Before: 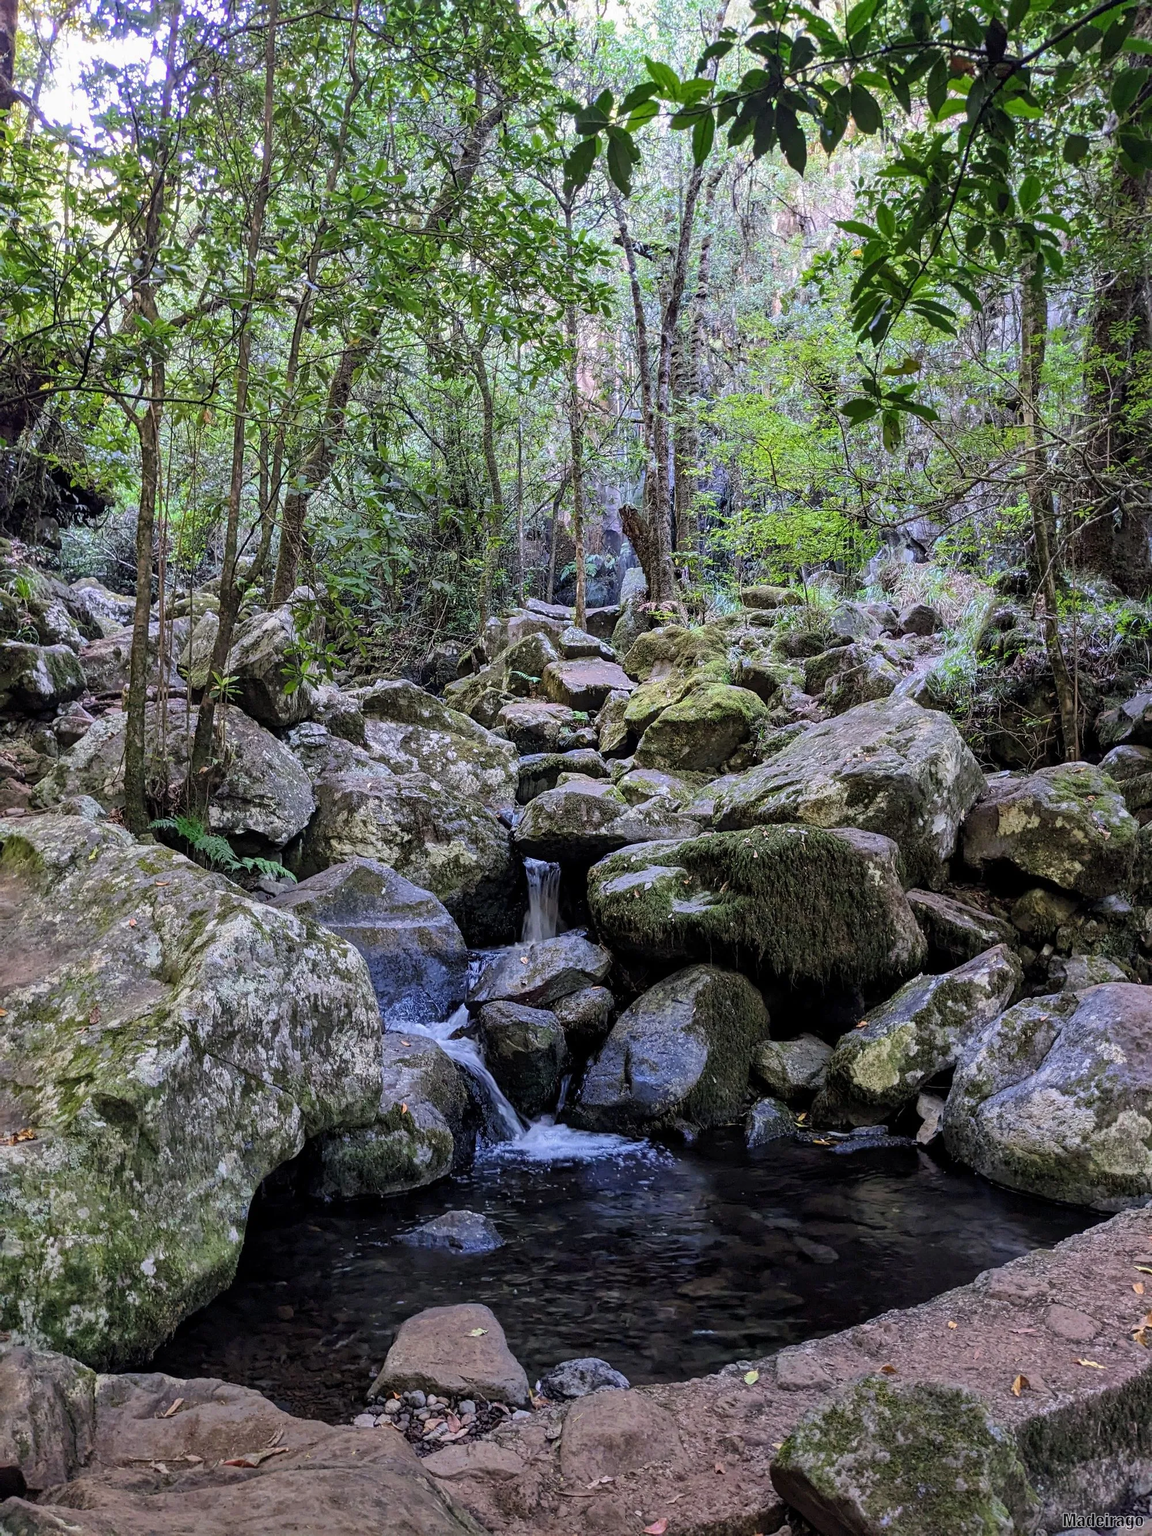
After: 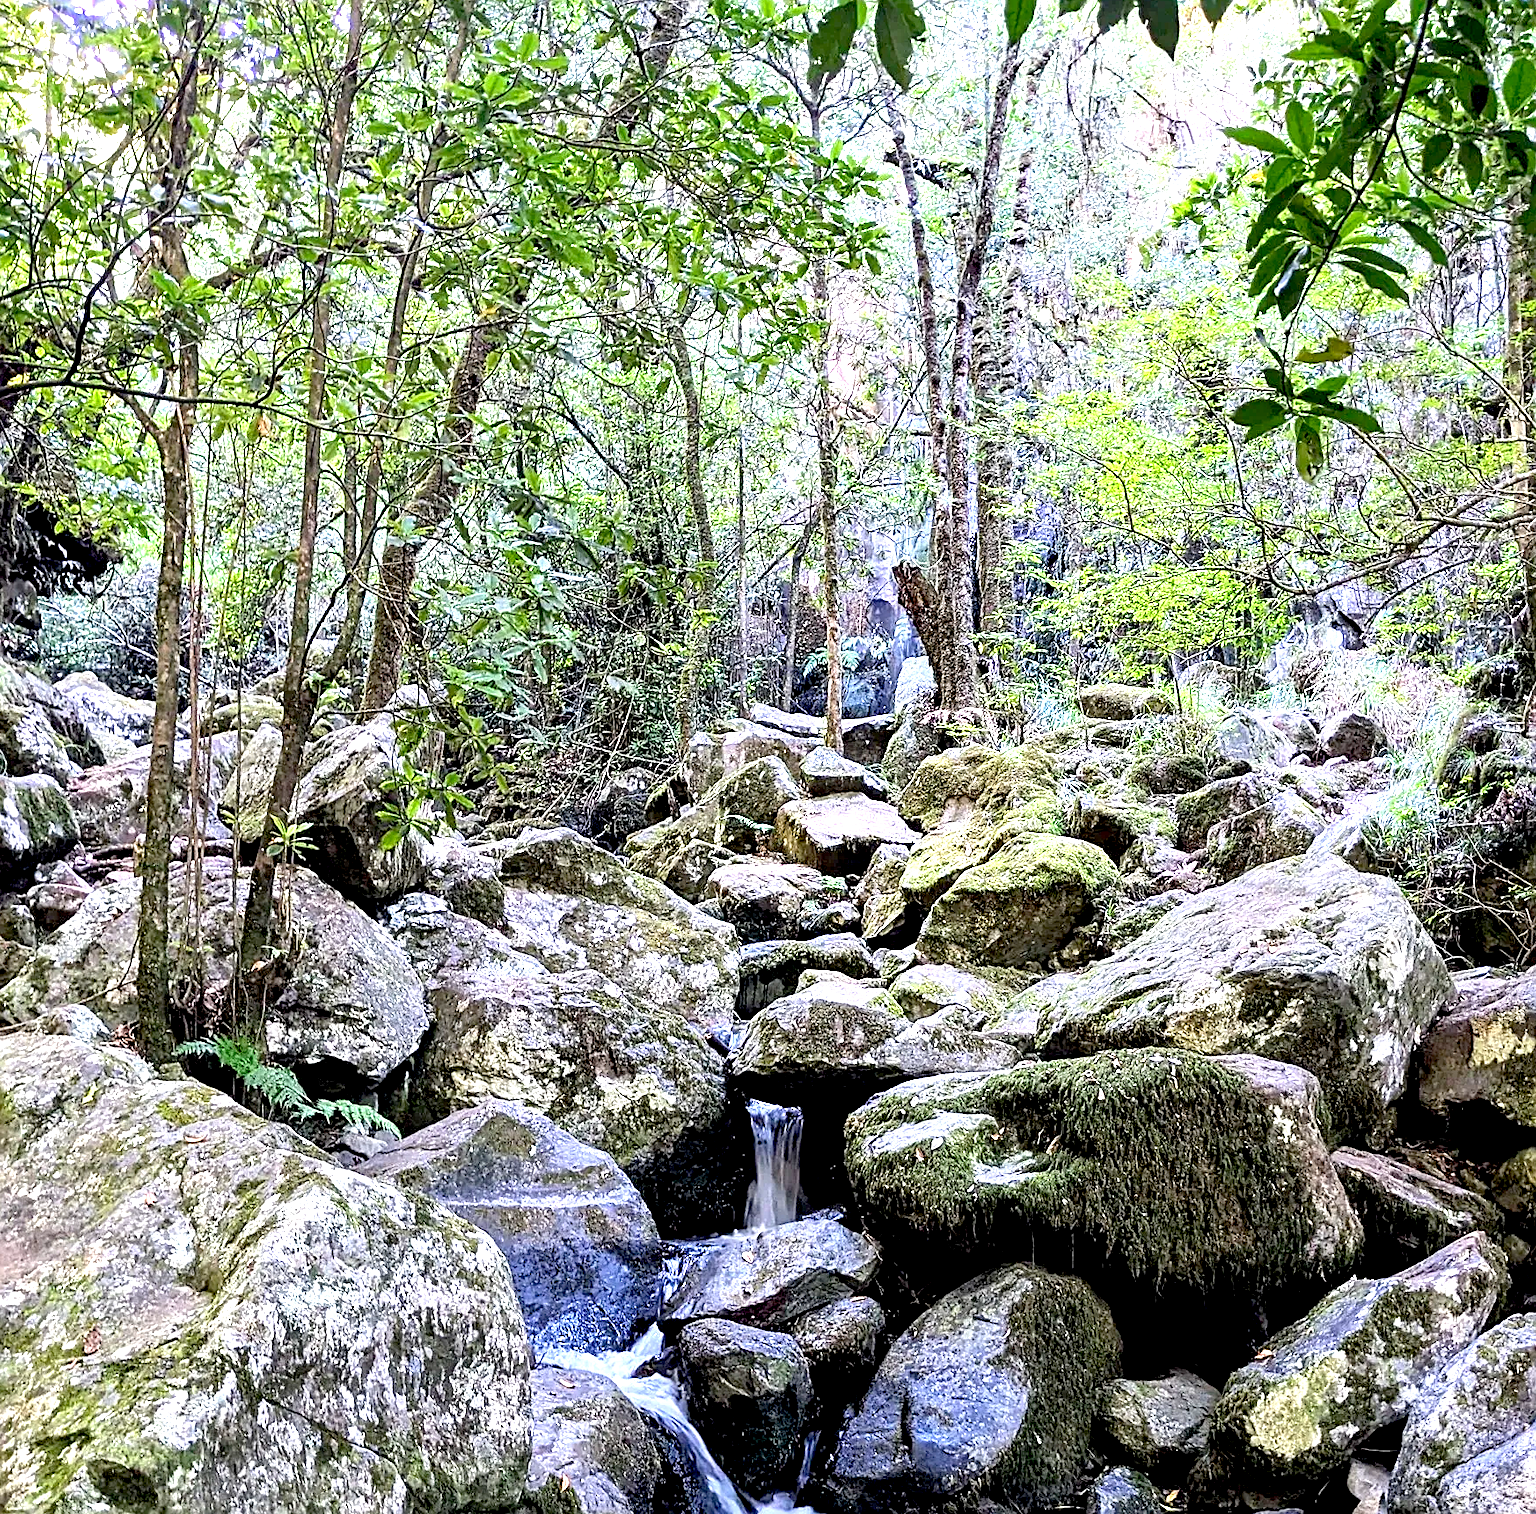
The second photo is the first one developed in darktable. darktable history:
exposure: black level correction 0.009, exposure 1.425 EV, compensate highlight preservation false
sharpen: on, module defaults
crop: left 3.015%, top 8.969%, right 9.647%, bottom 26.457%
